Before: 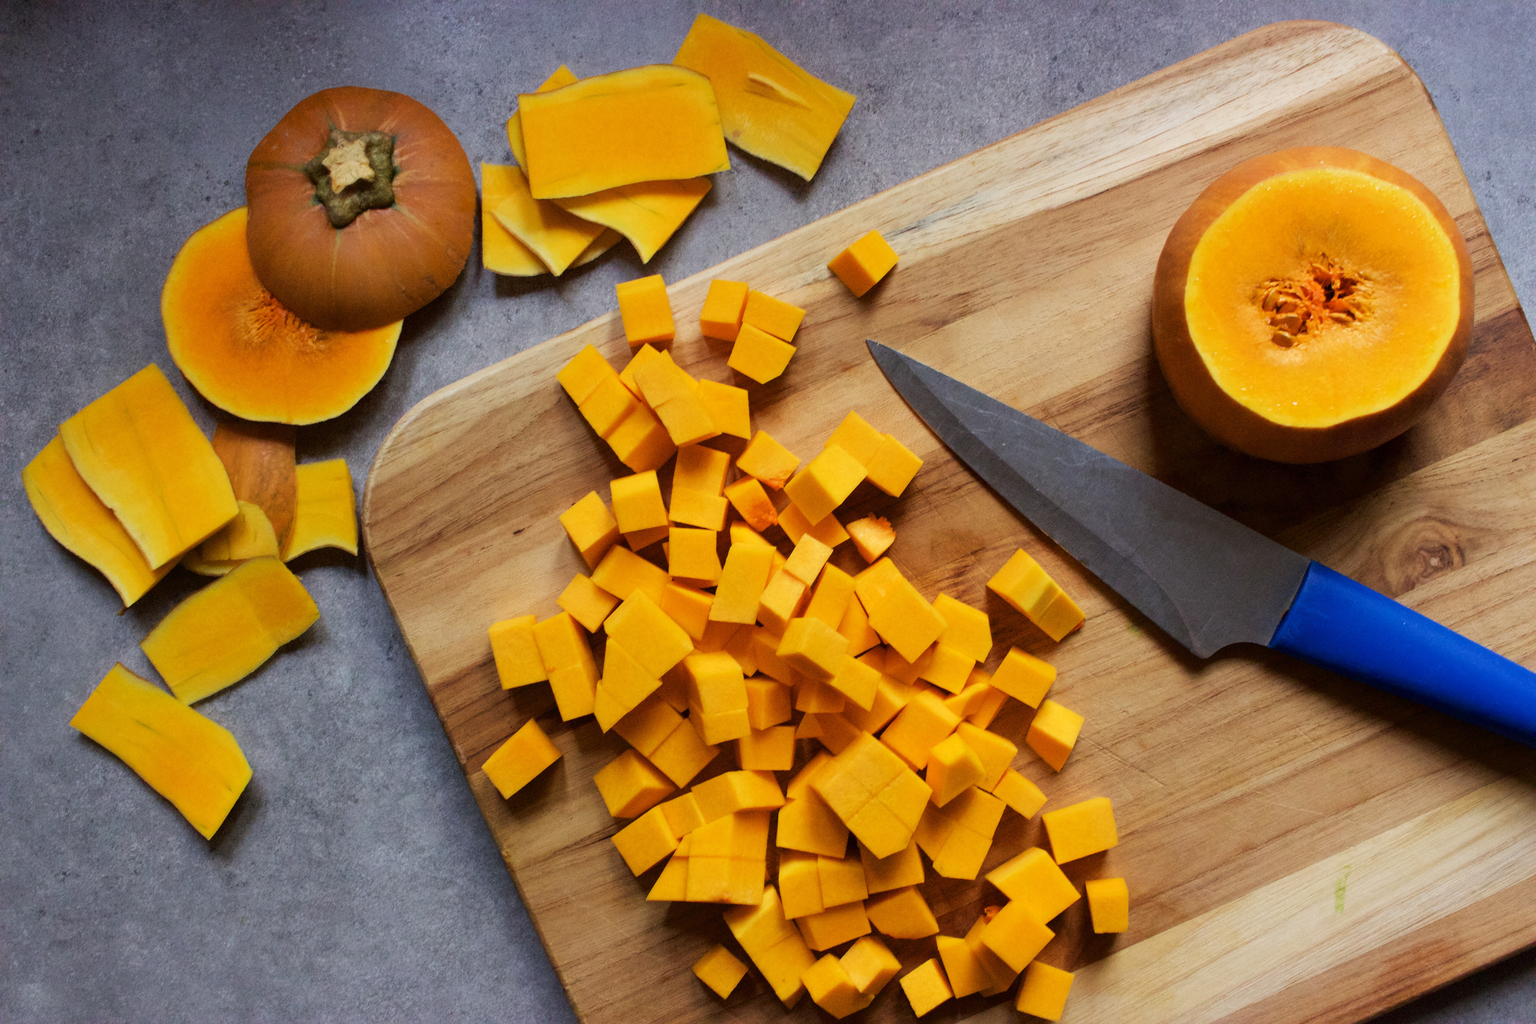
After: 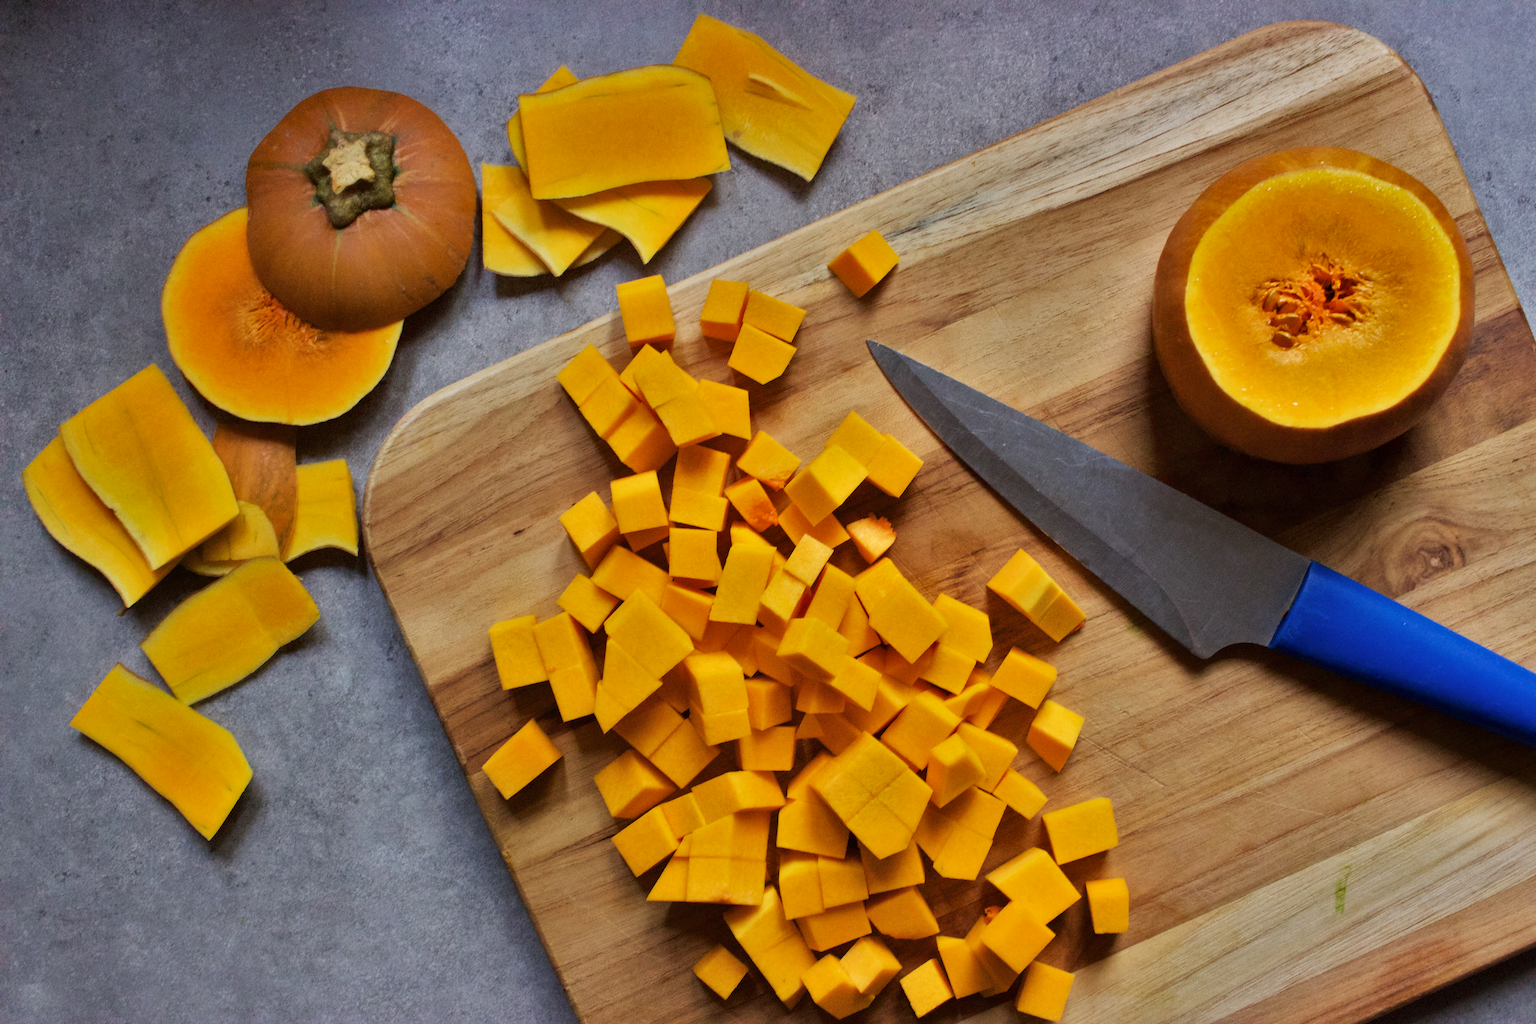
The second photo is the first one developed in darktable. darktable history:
shadows and highlights: shadows 20.76, highlights -81.82, soften with gaussian
